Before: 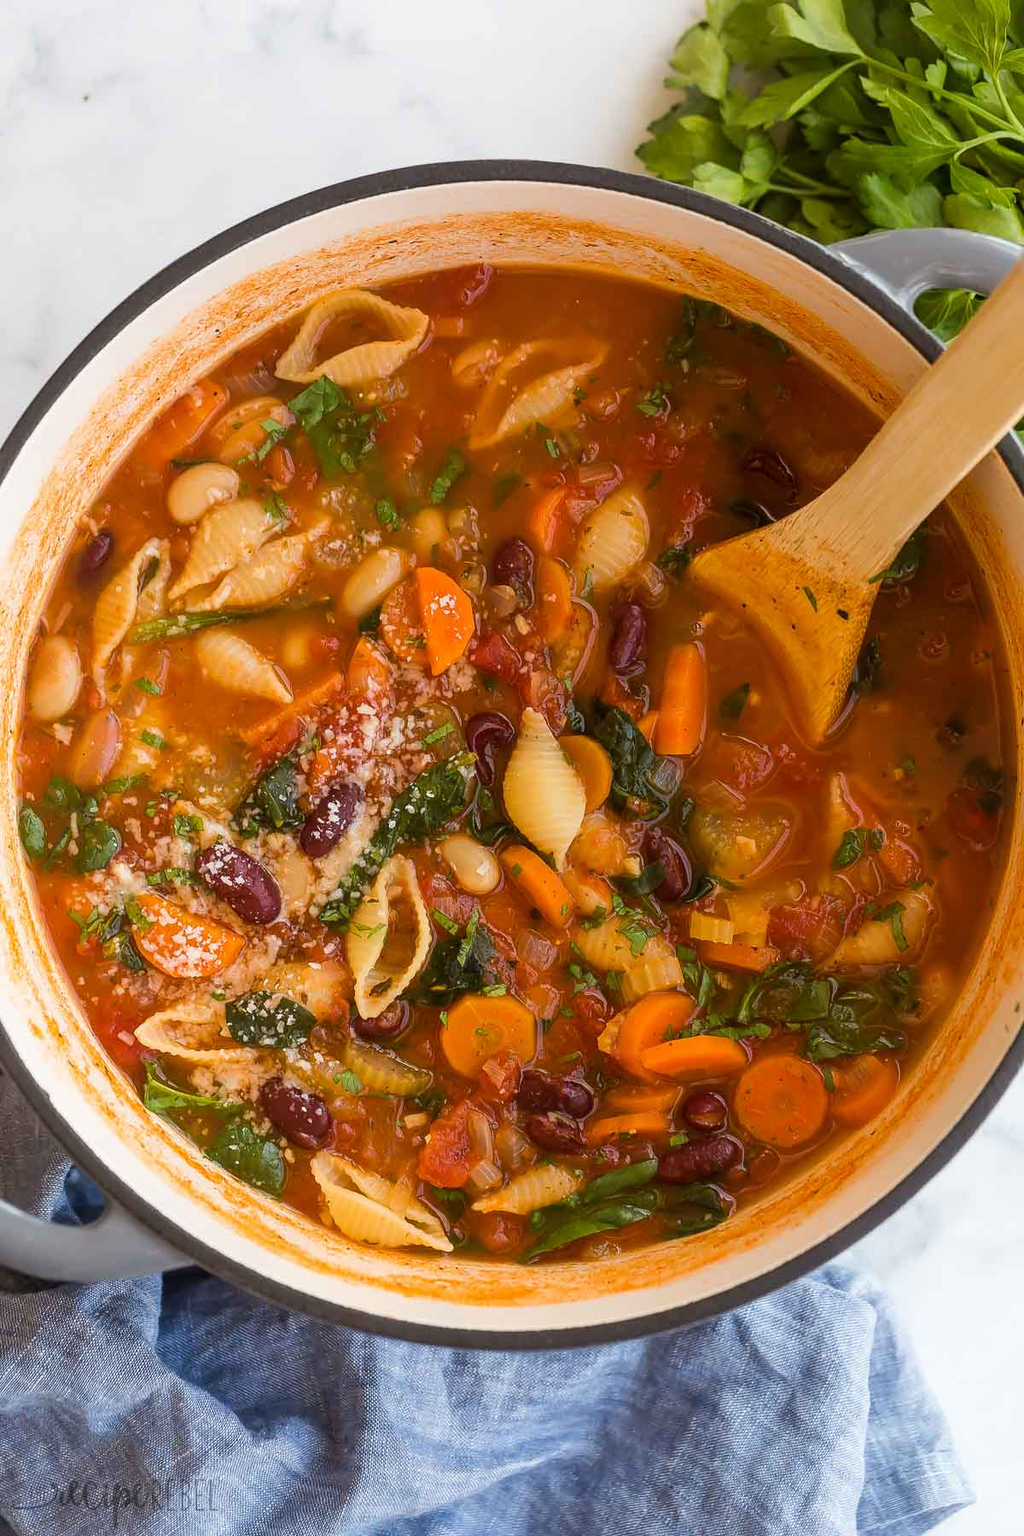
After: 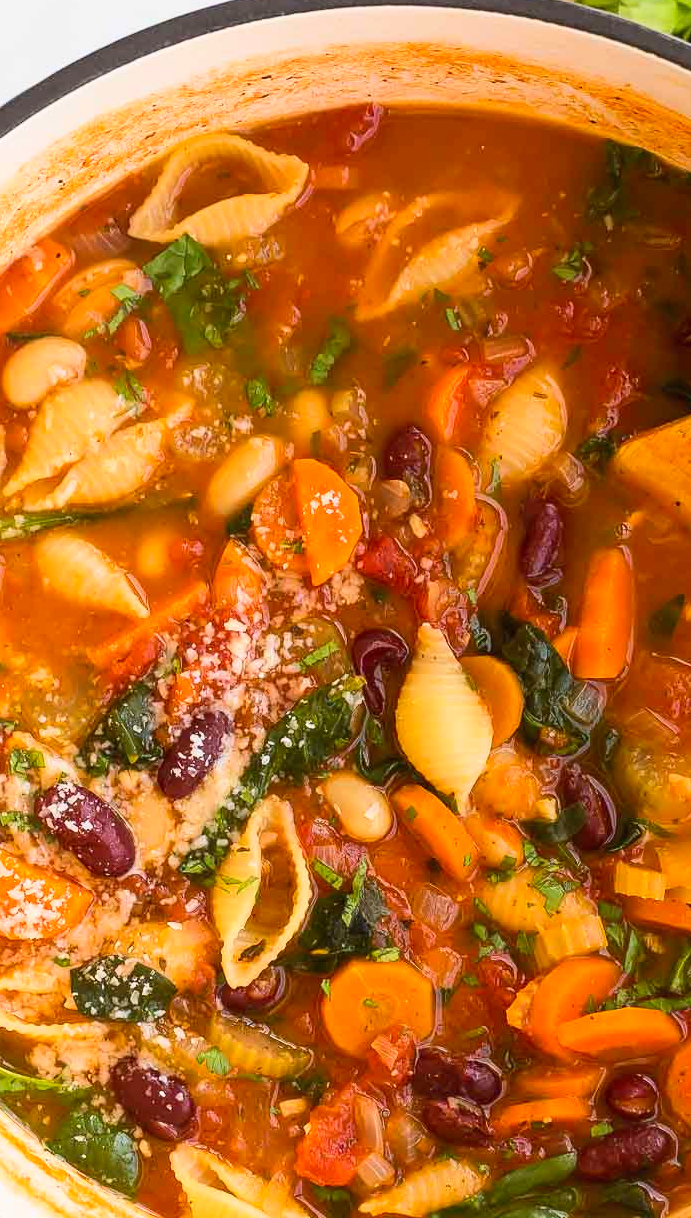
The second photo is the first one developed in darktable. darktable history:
contrast brightness saturation: contrast 0.201, brightness 0.158, saturation 0.228
crop: left 16.186%, top 11.487%, right 26.182%, bottom 20.837%
